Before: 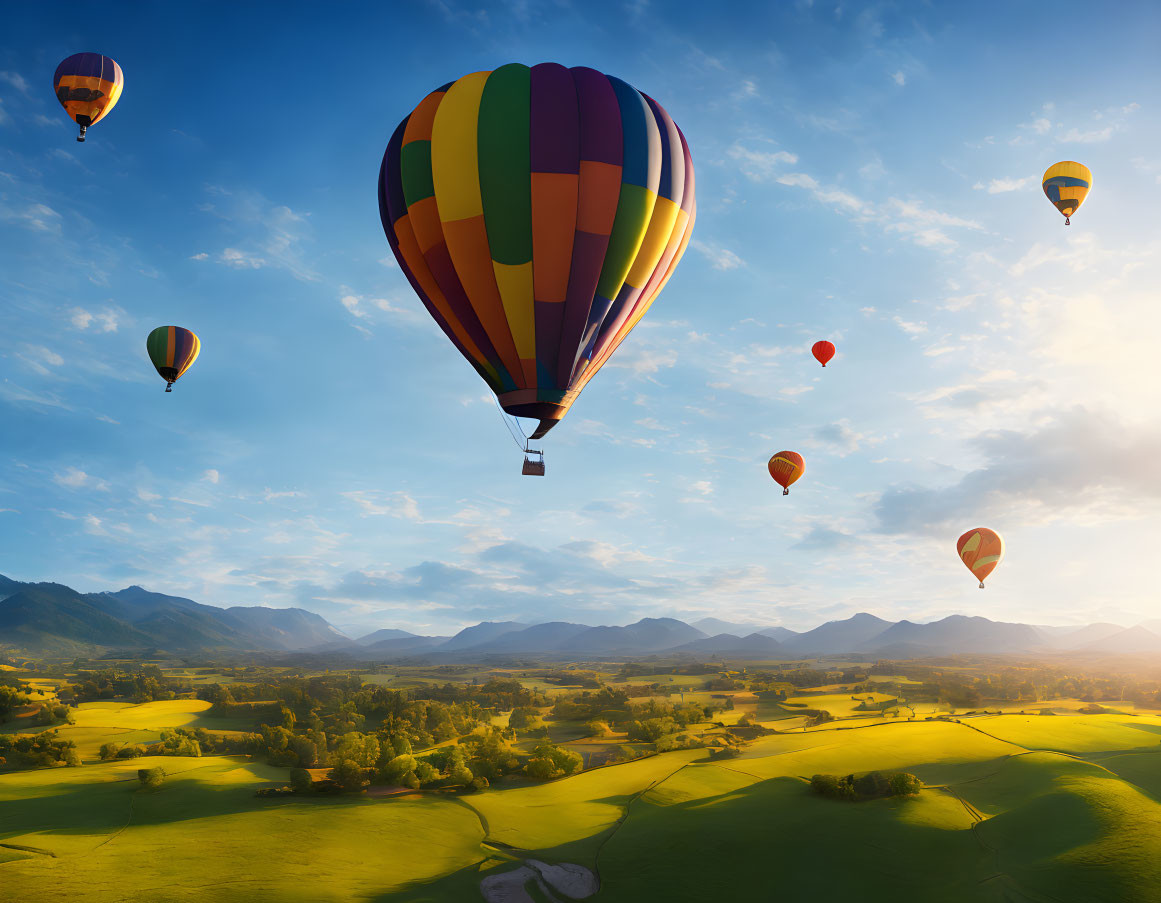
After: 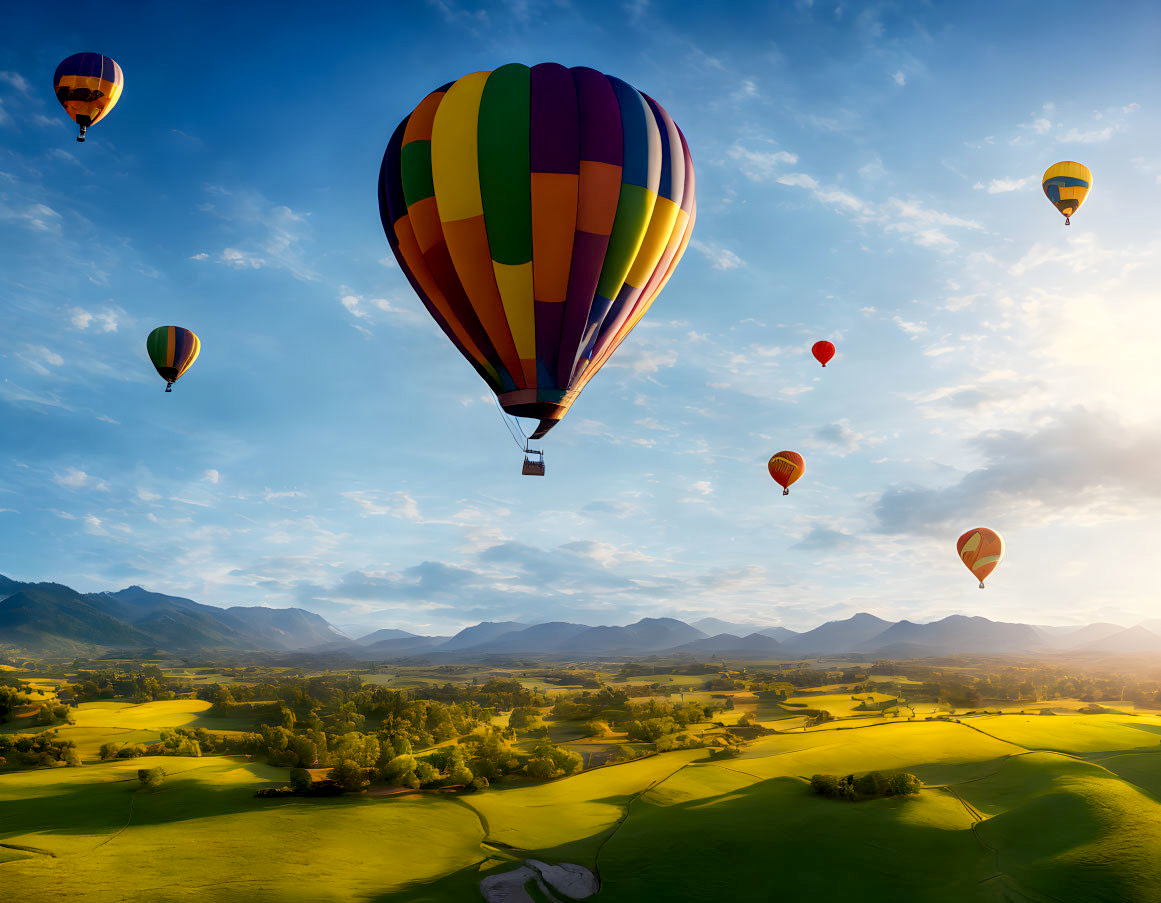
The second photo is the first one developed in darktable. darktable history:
exposure: black level correction 0.01, exposure 0.008 EV, compensate exposure bias true, compensate highlight preservation false
local contrast: on, module defaults
